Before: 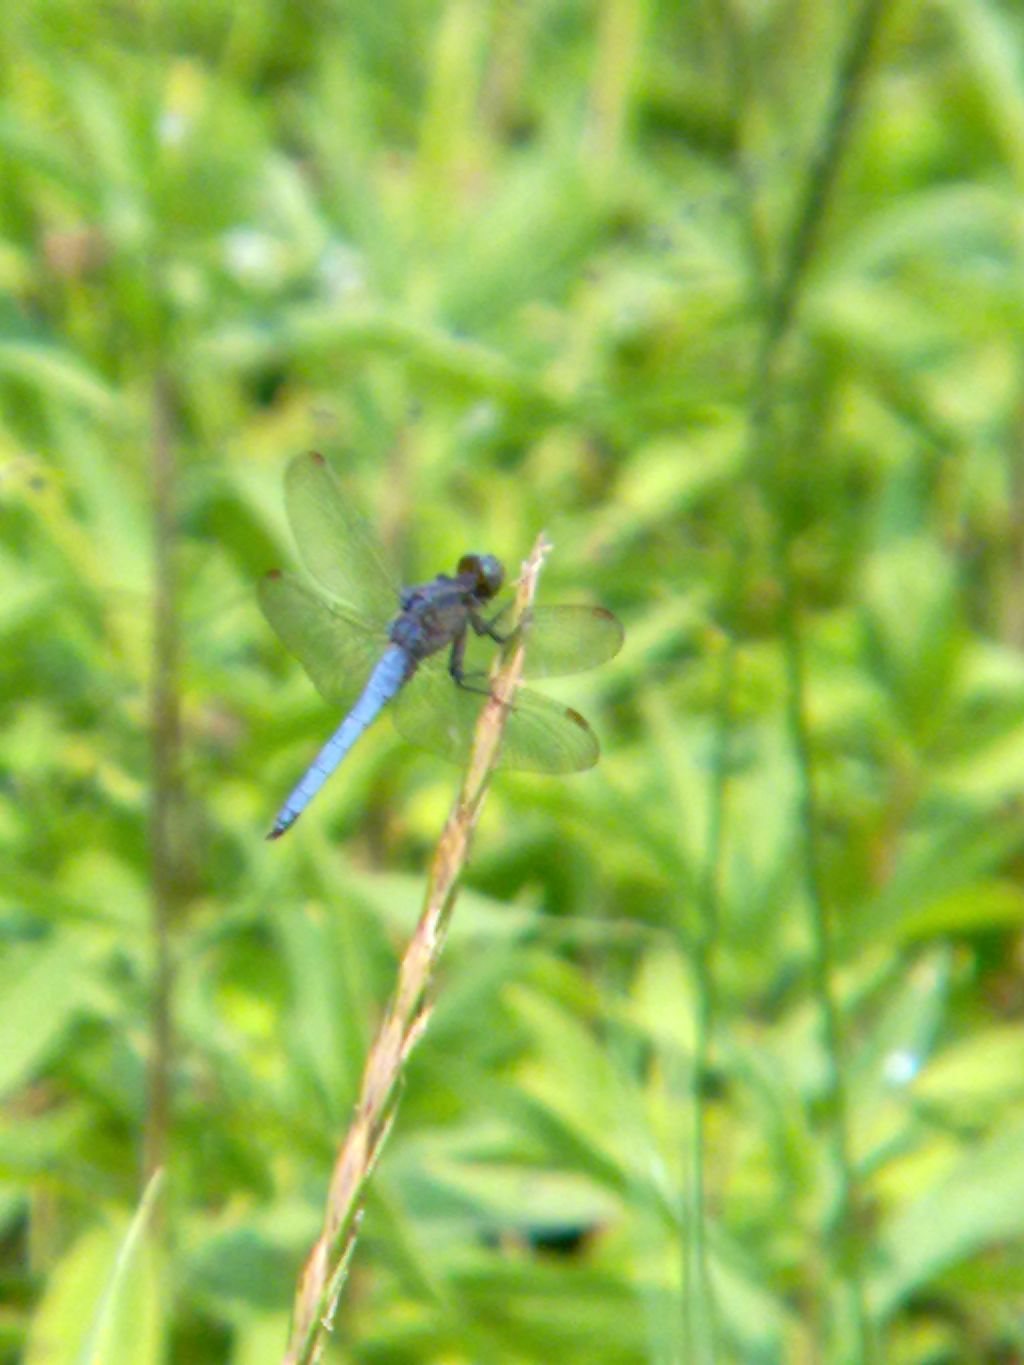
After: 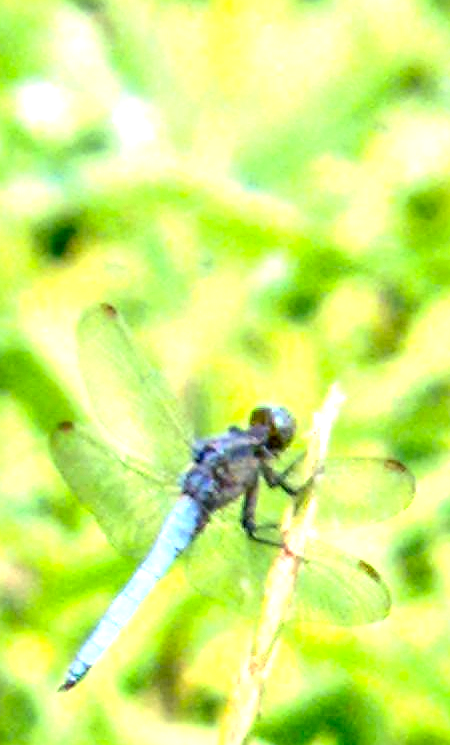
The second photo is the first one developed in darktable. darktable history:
sharpen: on, module defaults
levels: white 99.96%
contrast brightness saturation: contrast 0.149, brightness -0.012, saturation 0.095
exposure: black level correction 0, exposure 1.199 EV, compensate highlight preservation false
crop: left 20.342%, top 10.894%, right 35.645%, bottom 34.488%
local contrast: highlights 2%, shadows 0%, detail 182%
